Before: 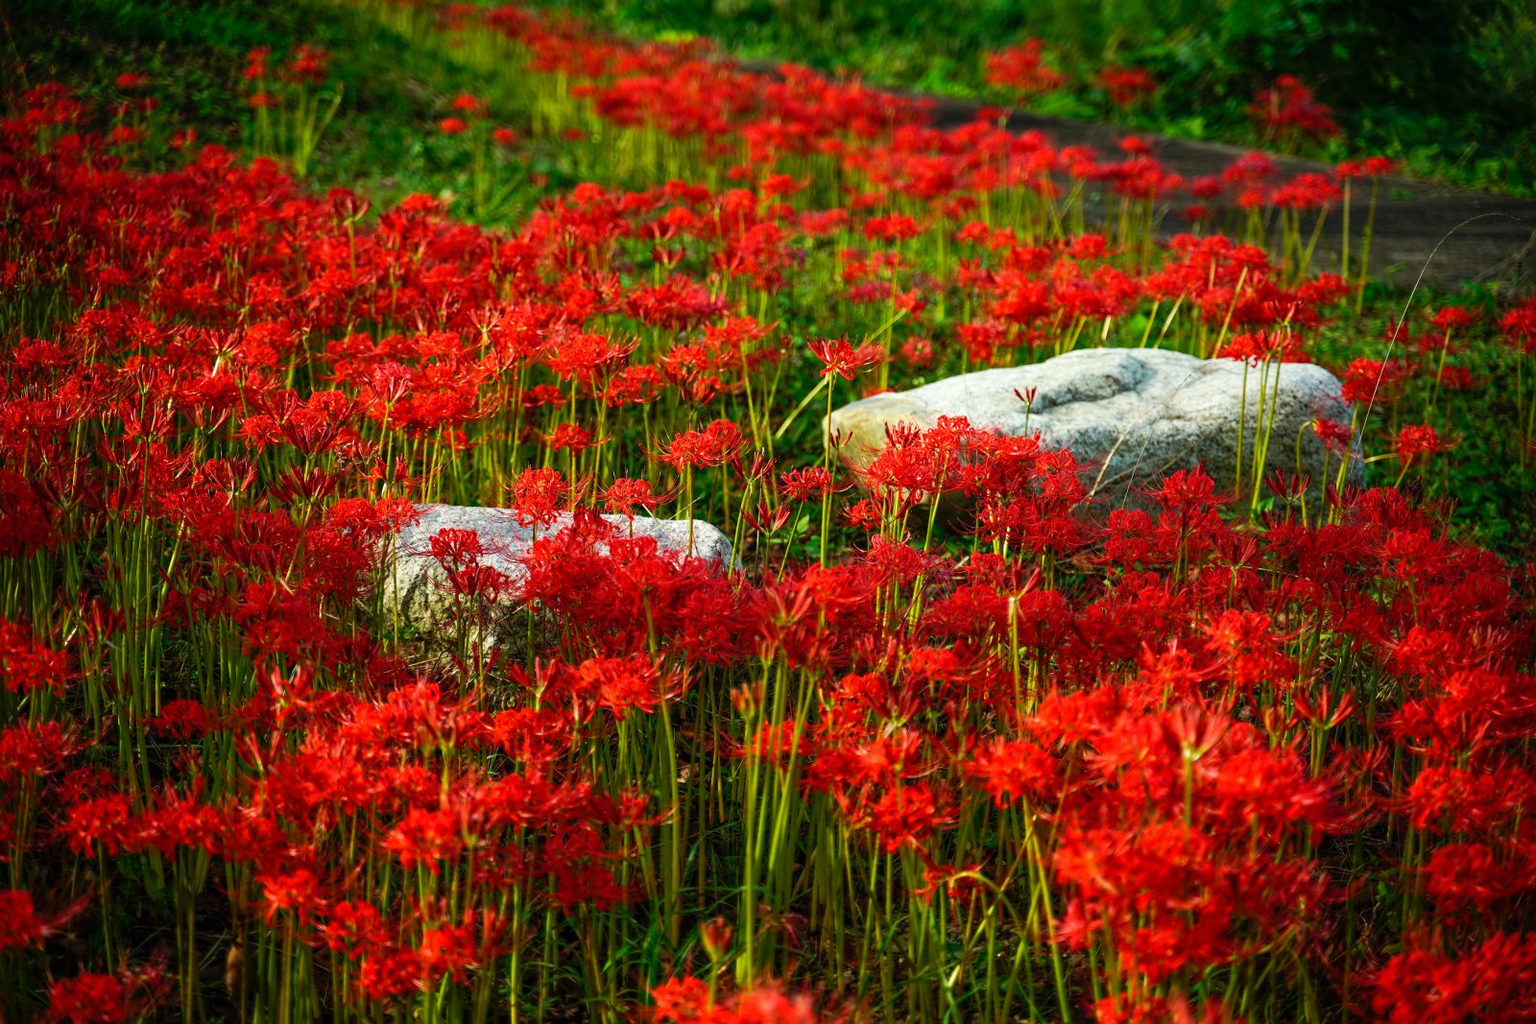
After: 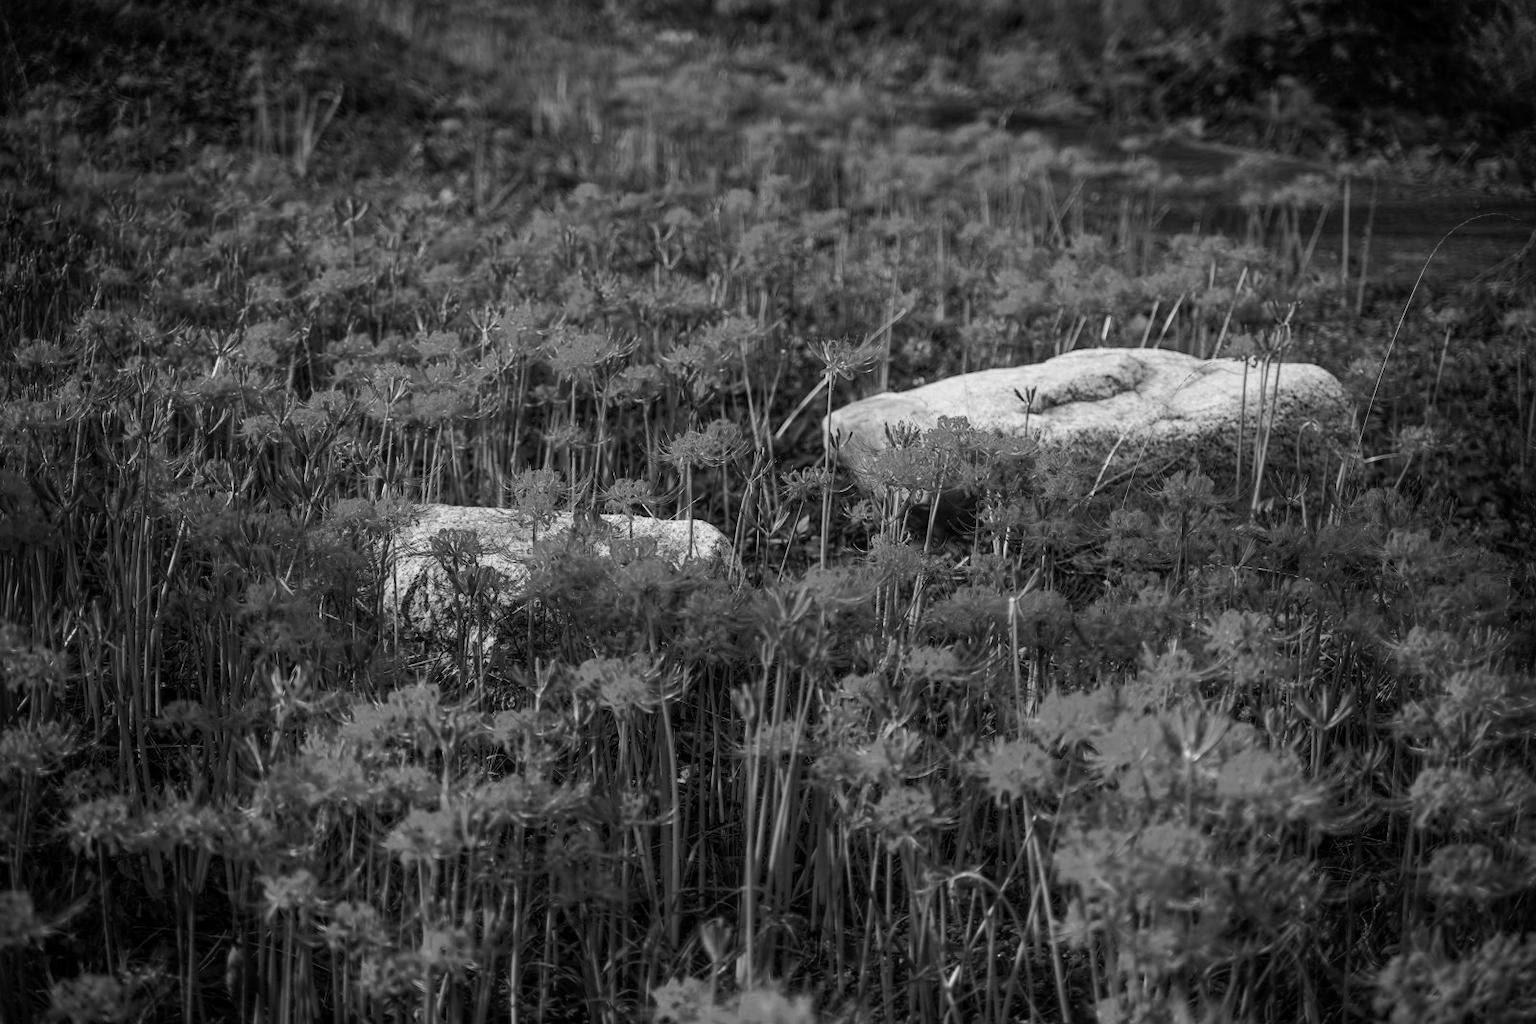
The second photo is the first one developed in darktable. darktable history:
local contrast: detail 110%
color calibration: output gray [0.21, 0.42, 0.37, 0], gray › normalize channels true, illuminant same as pipeline (D50), adaptation XYZ, x 0.346, y 0.359, gamut compression 0
